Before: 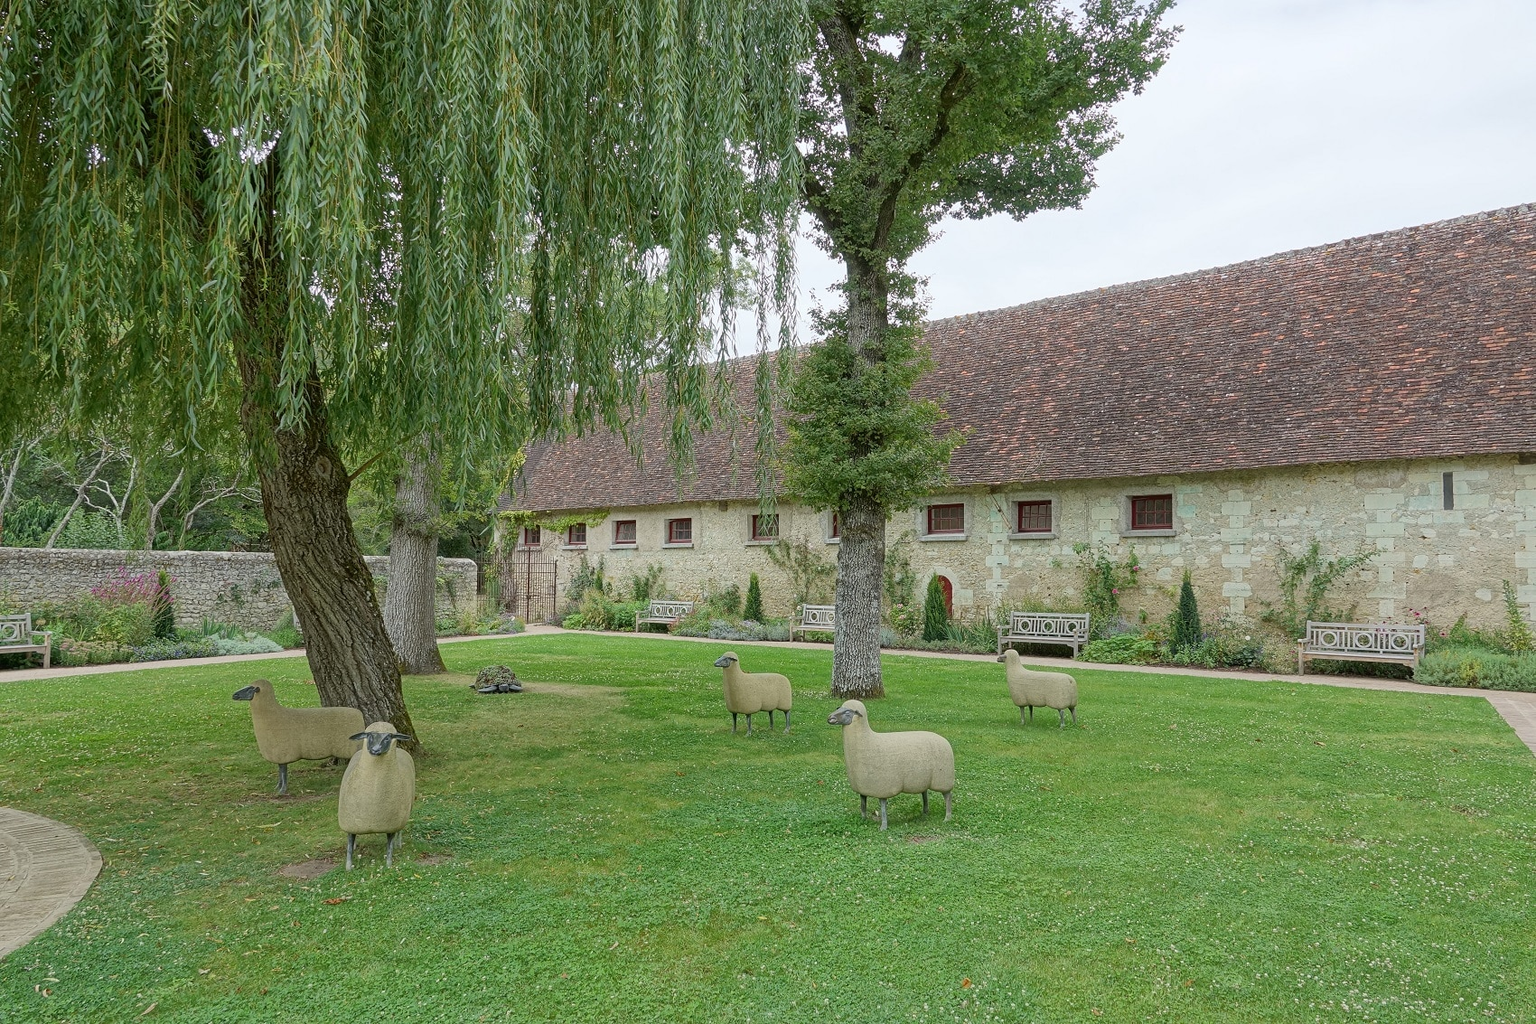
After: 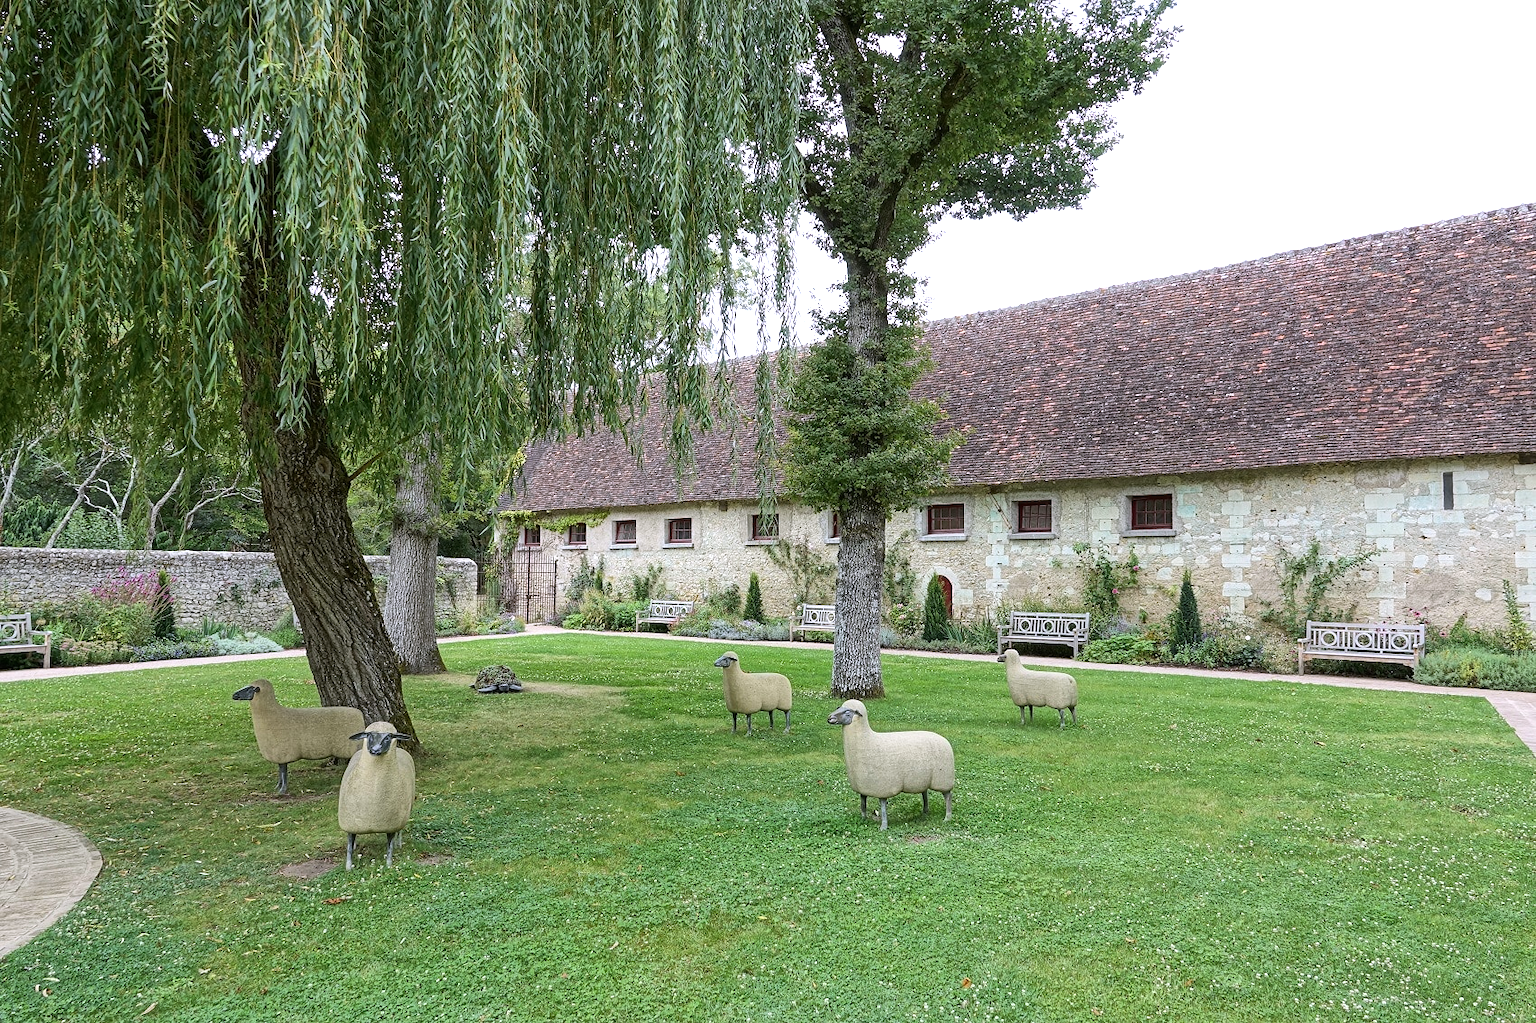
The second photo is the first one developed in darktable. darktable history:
tone equalizer: -8 EV -0.75 EV, -7 EV -0.7 EV, -6 EV -0.6 EV, -5 EV -0.4 EV, -3 EV 0.4 EV, -2 EV 0.6 EV, -1 EV 0.7 EV, +0 EV 0.75 EV, edges refinement/feathering 500, mask exposure compensation -1.57 EV, preserve details no
white balance: red 1.004, blue 1.096
